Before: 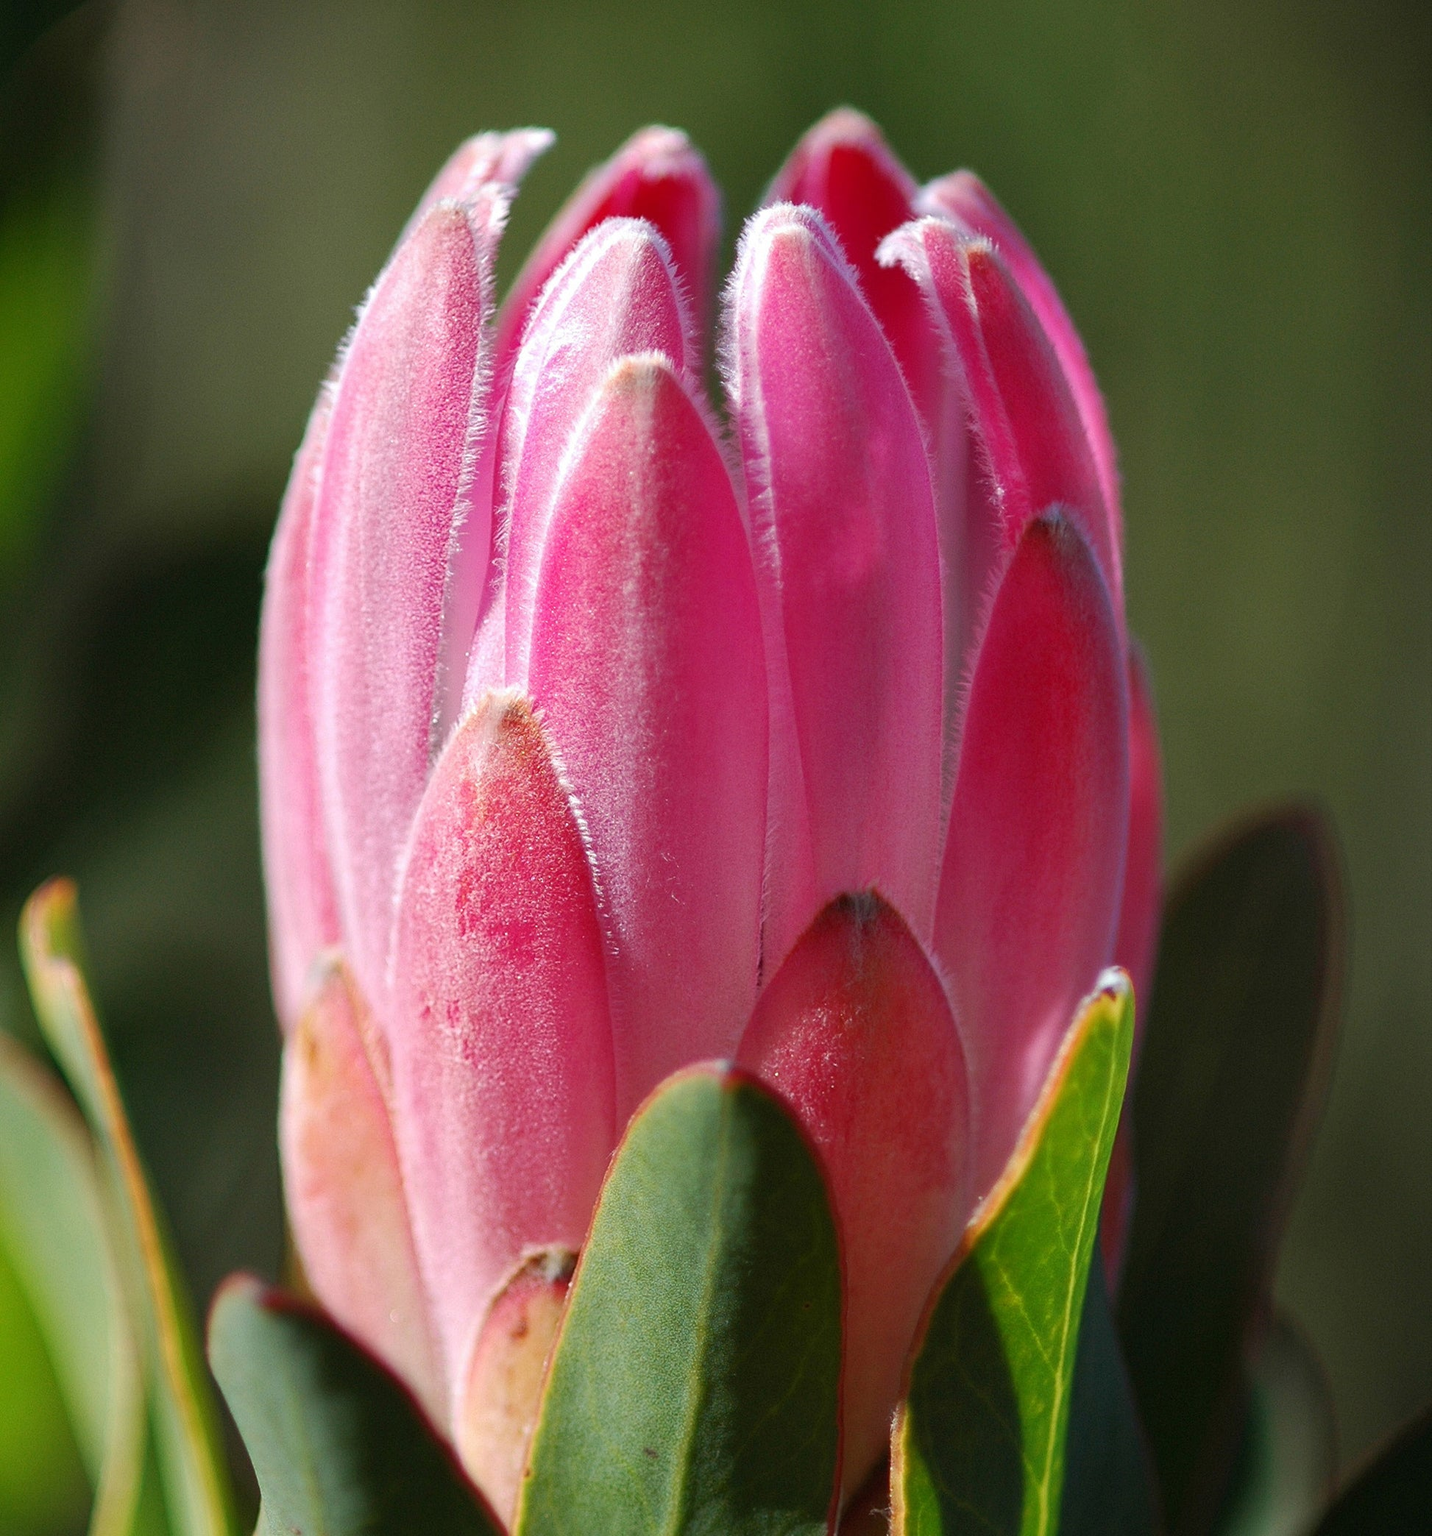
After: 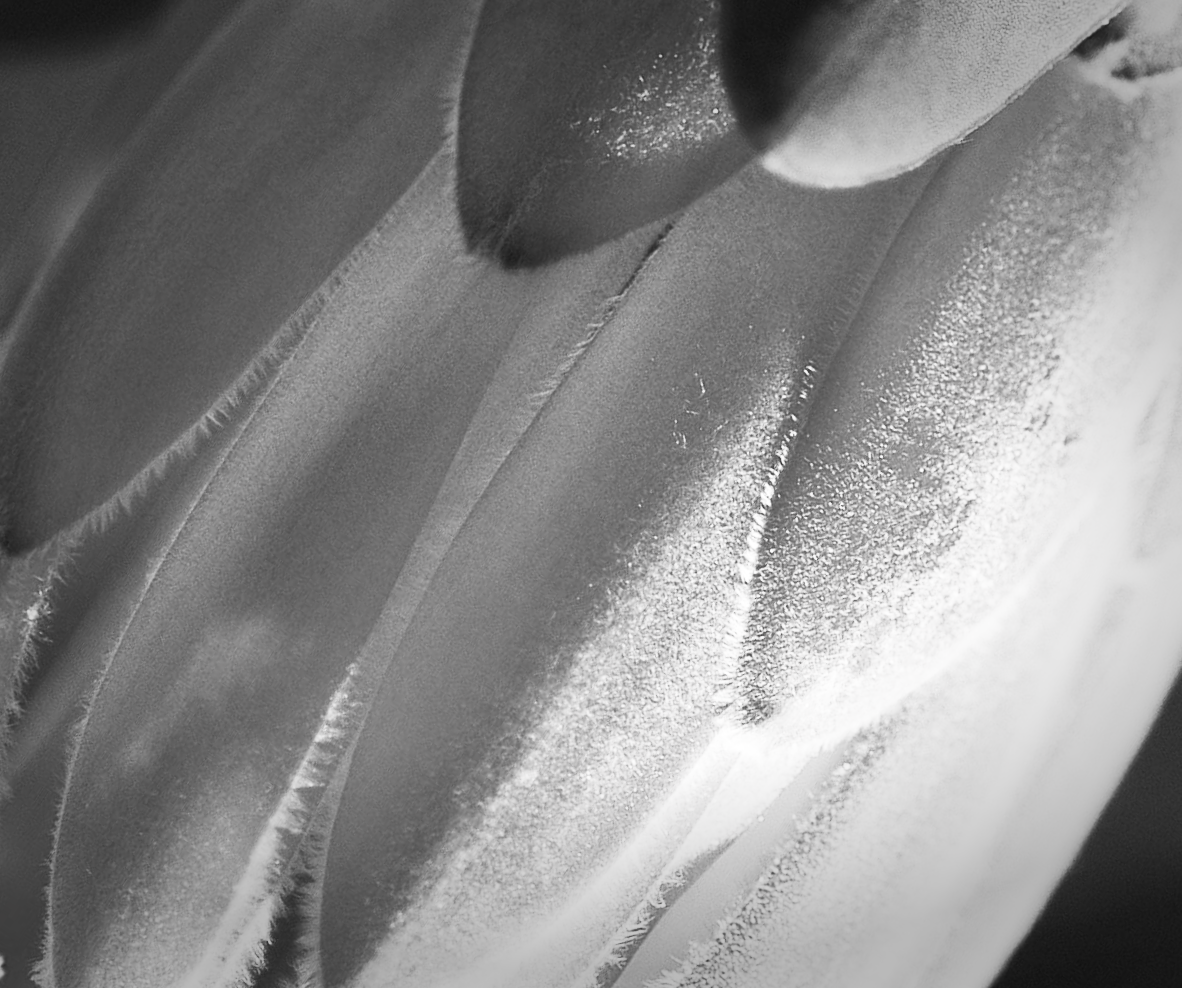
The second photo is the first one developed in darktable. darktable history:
crop and rotate: angle 147.31°, left 9.145%, top 15.614%, right 4.479%, bottom 17.138%
vignetting: fall-off start 71.28%, width/height ratio 1.333, unbound false
contrast brightness saturation: contrast 0.527, brightness 0.453, saturation -0.995
tone equalizer: smoothing diameter 24.84%, edges refinement/feathering 5.82, preserve details guided filter
